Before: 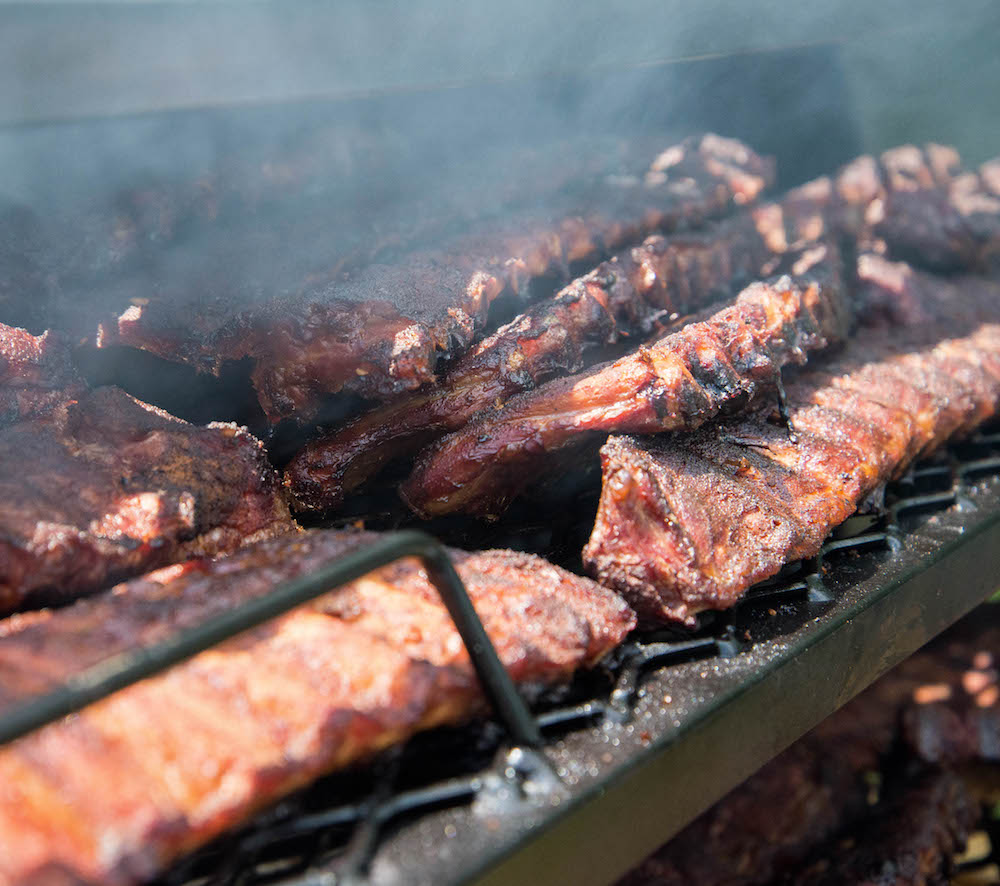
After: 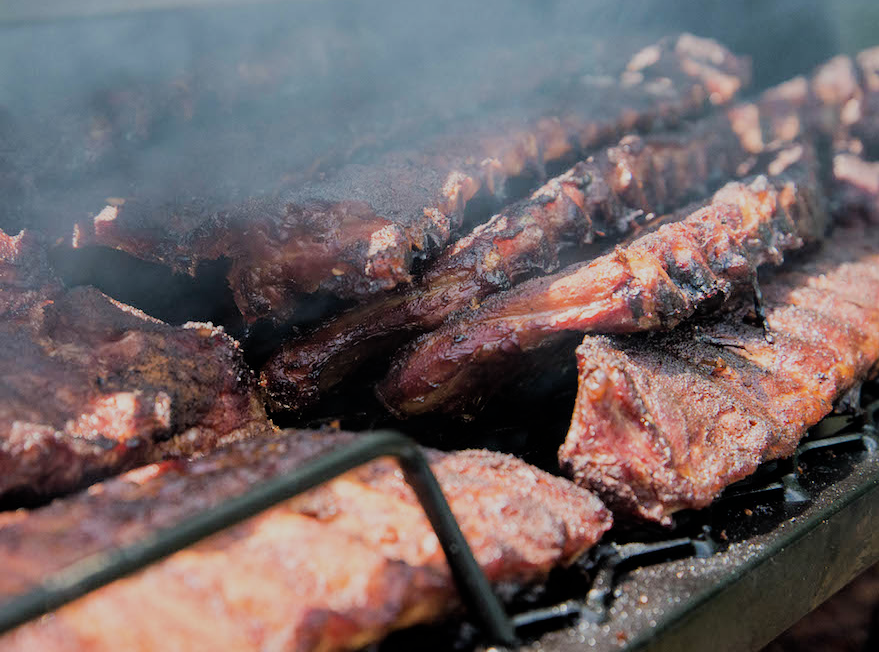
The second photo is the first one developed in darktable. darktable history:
crop and rotate: left 2.425%, top 11.305%, right 9.6%, bottom 15.08%
filmic rgb: black relative exposure -7.65 EV, white relative exposure 4.56 EV, hardness 3.61
